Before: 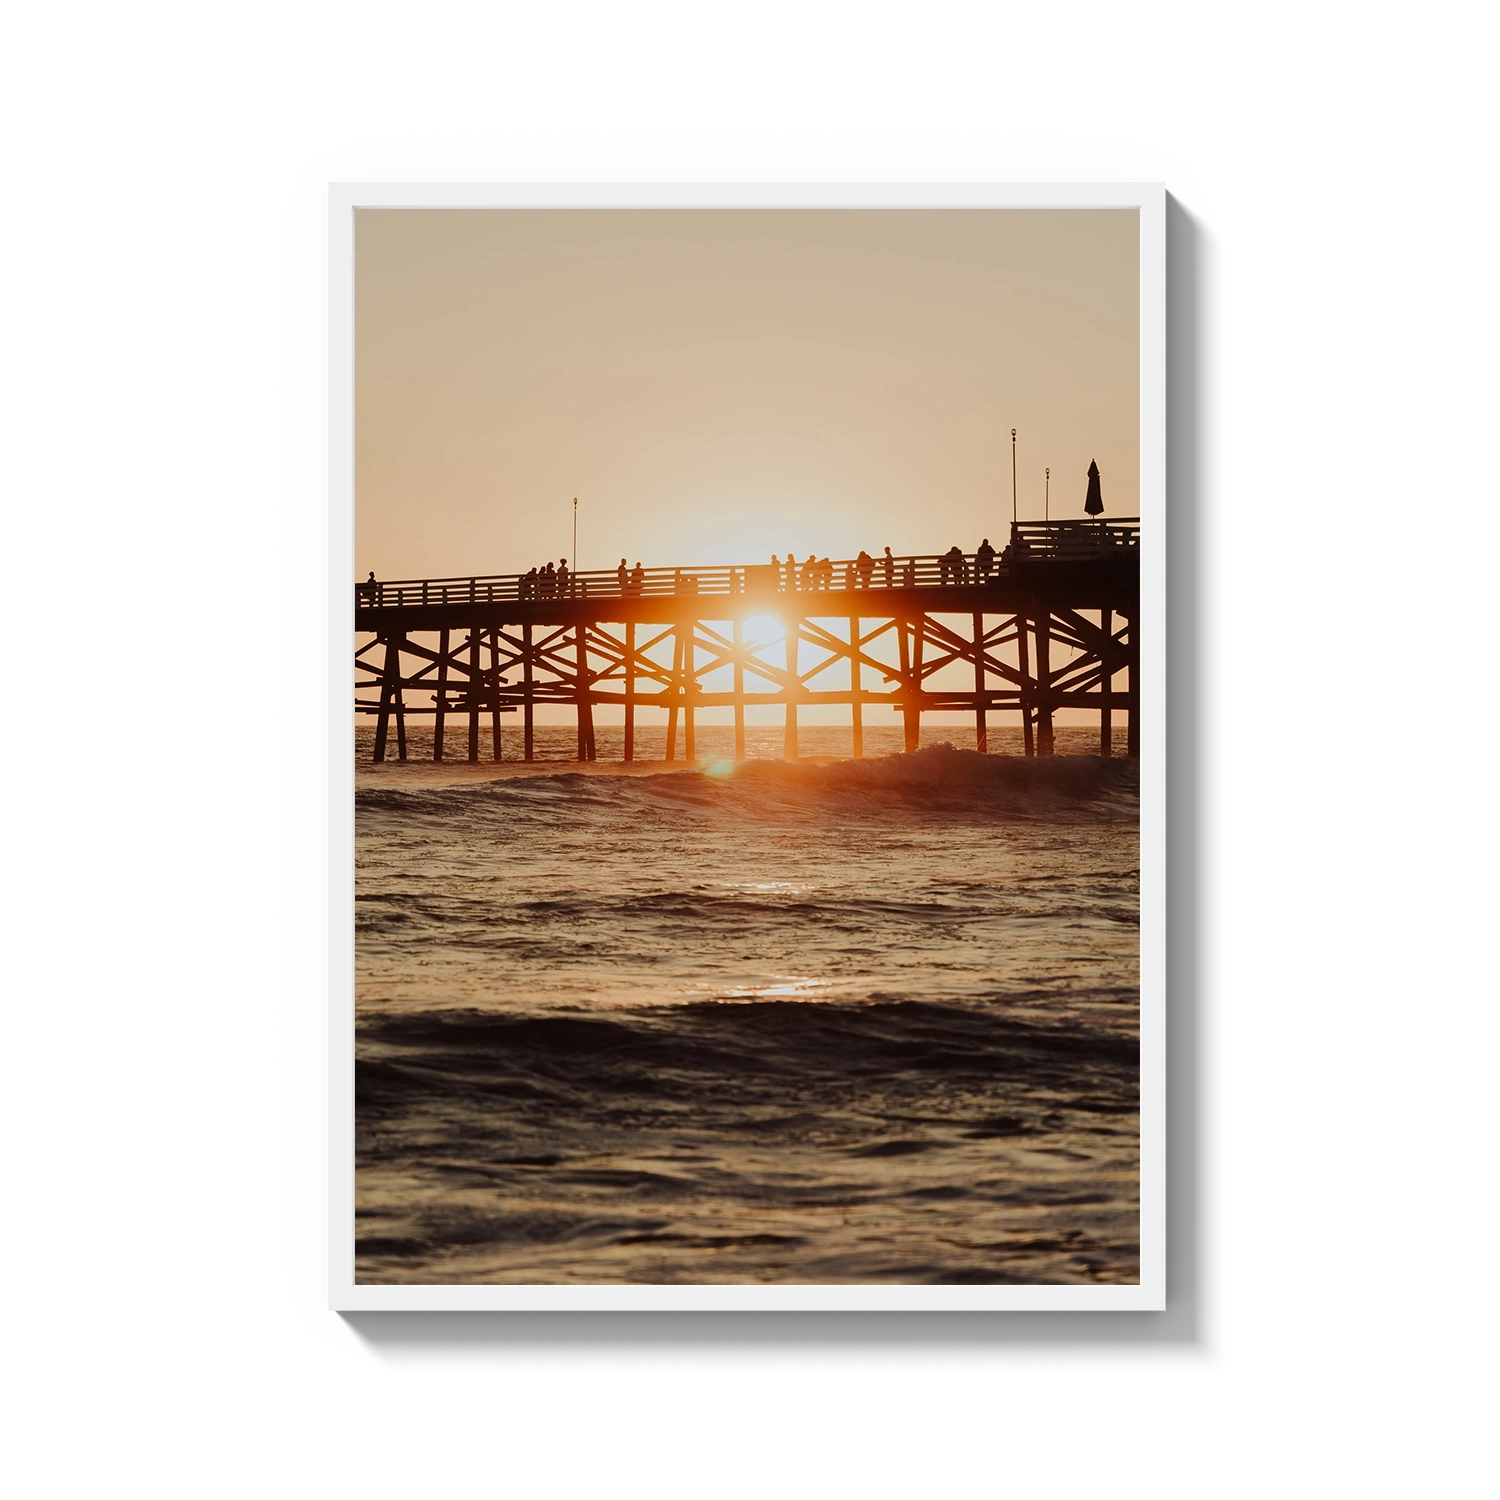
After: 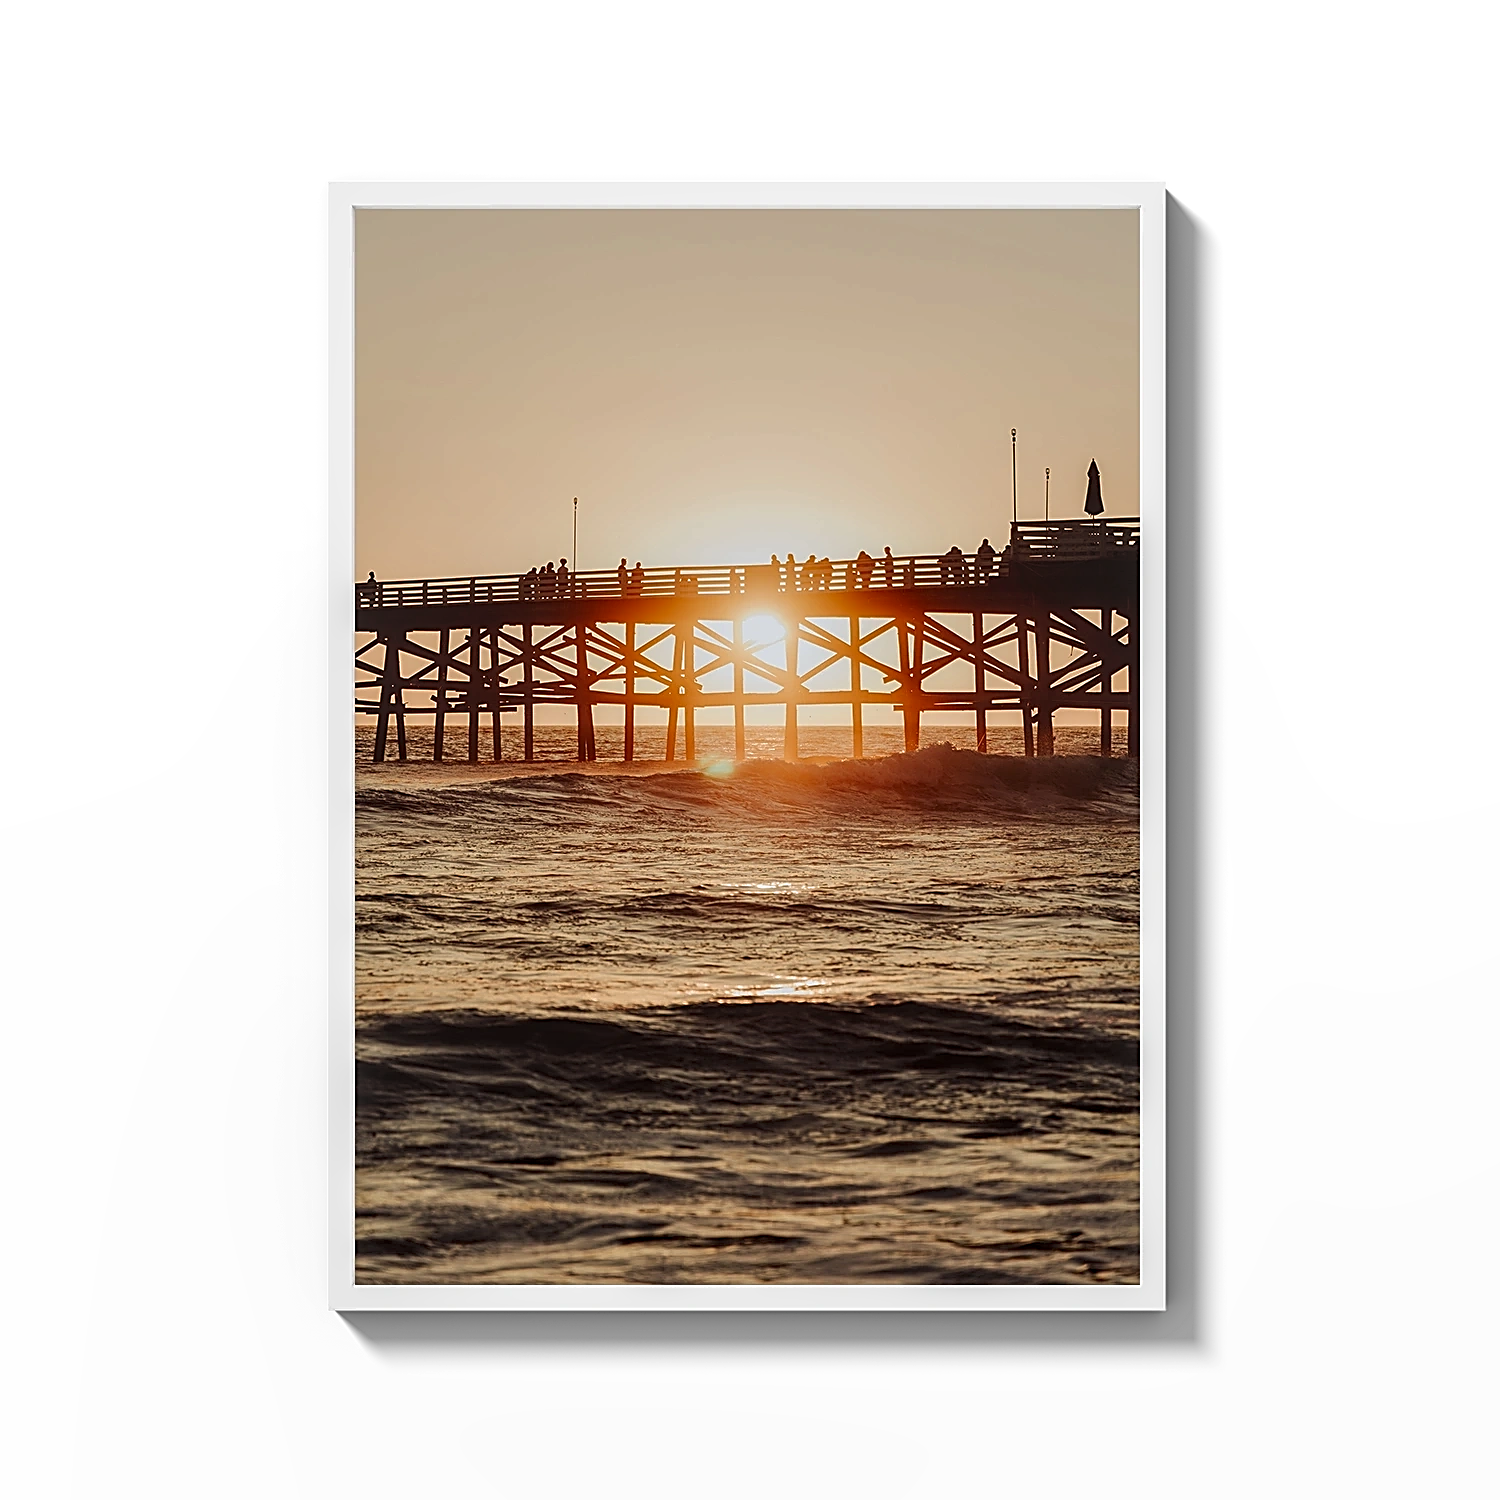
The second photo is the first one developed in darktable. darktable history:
sharpen: amount 1
local contrast: detail 130%
